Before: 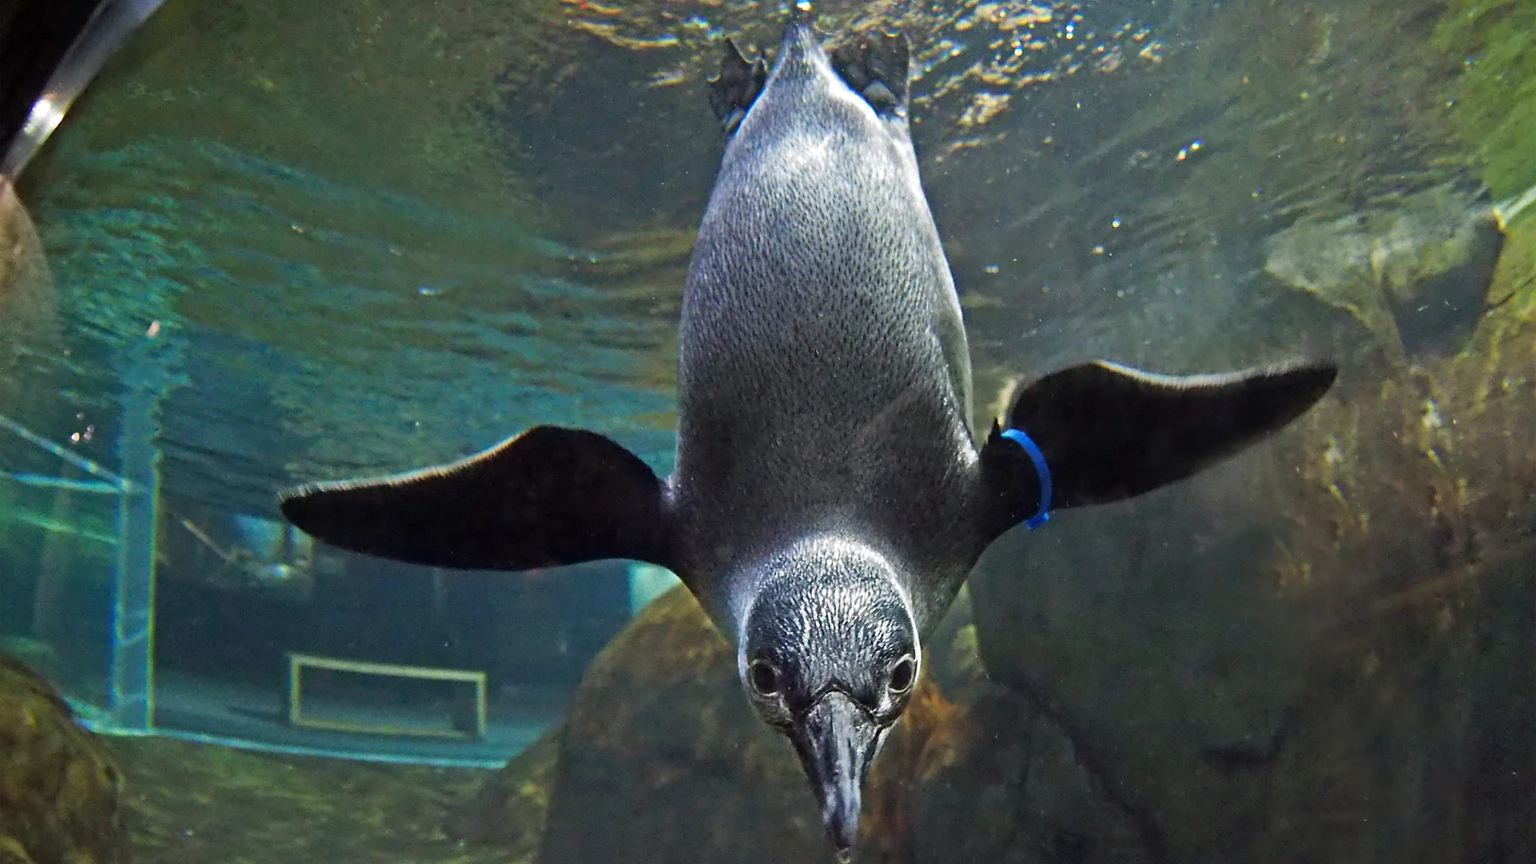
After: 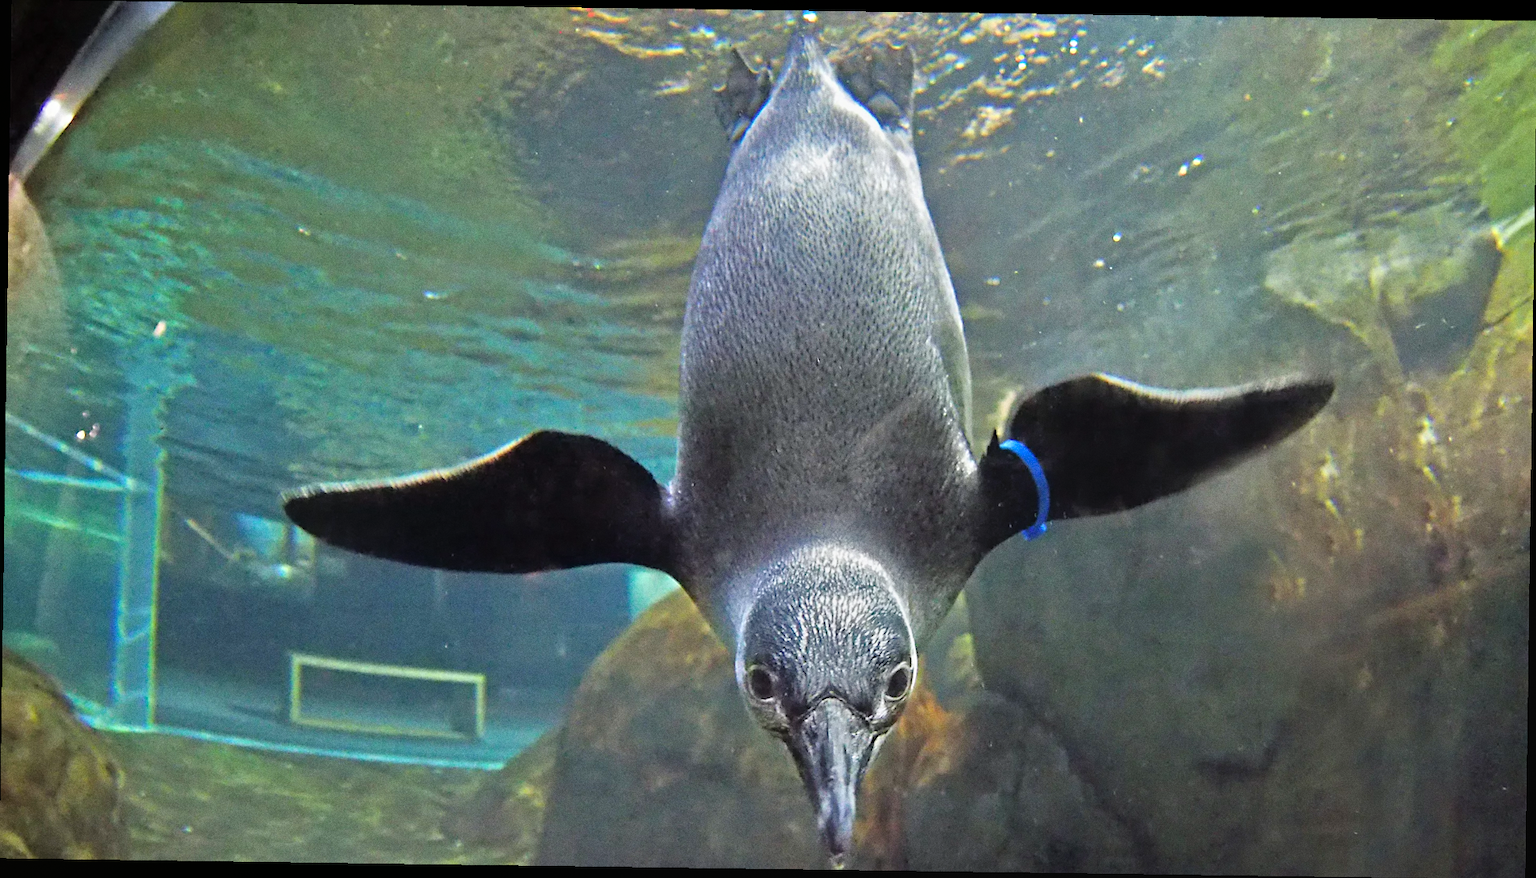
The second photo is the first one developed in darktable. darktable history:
grain: coarseness 0.09 ISO
tone equalizer: -7 EV 0.15 EV, -6 EV 0.6 EV, -5 EV 1.15 EV, -4 EV 1.33 EV, -3 EV 1.15 EV, -2 EV 0.6 EV, -1 EV 0.15 EV, mask exposure compensation -0.5 EV
rotate and perspective: rotation 0.8°, automatic cropping off
contrast equalizer: octaves 7, y [[0.6 ×6], [0.55 ×6], [0 ×6], [0 ×6], [0 ×6]], mix -0.3
